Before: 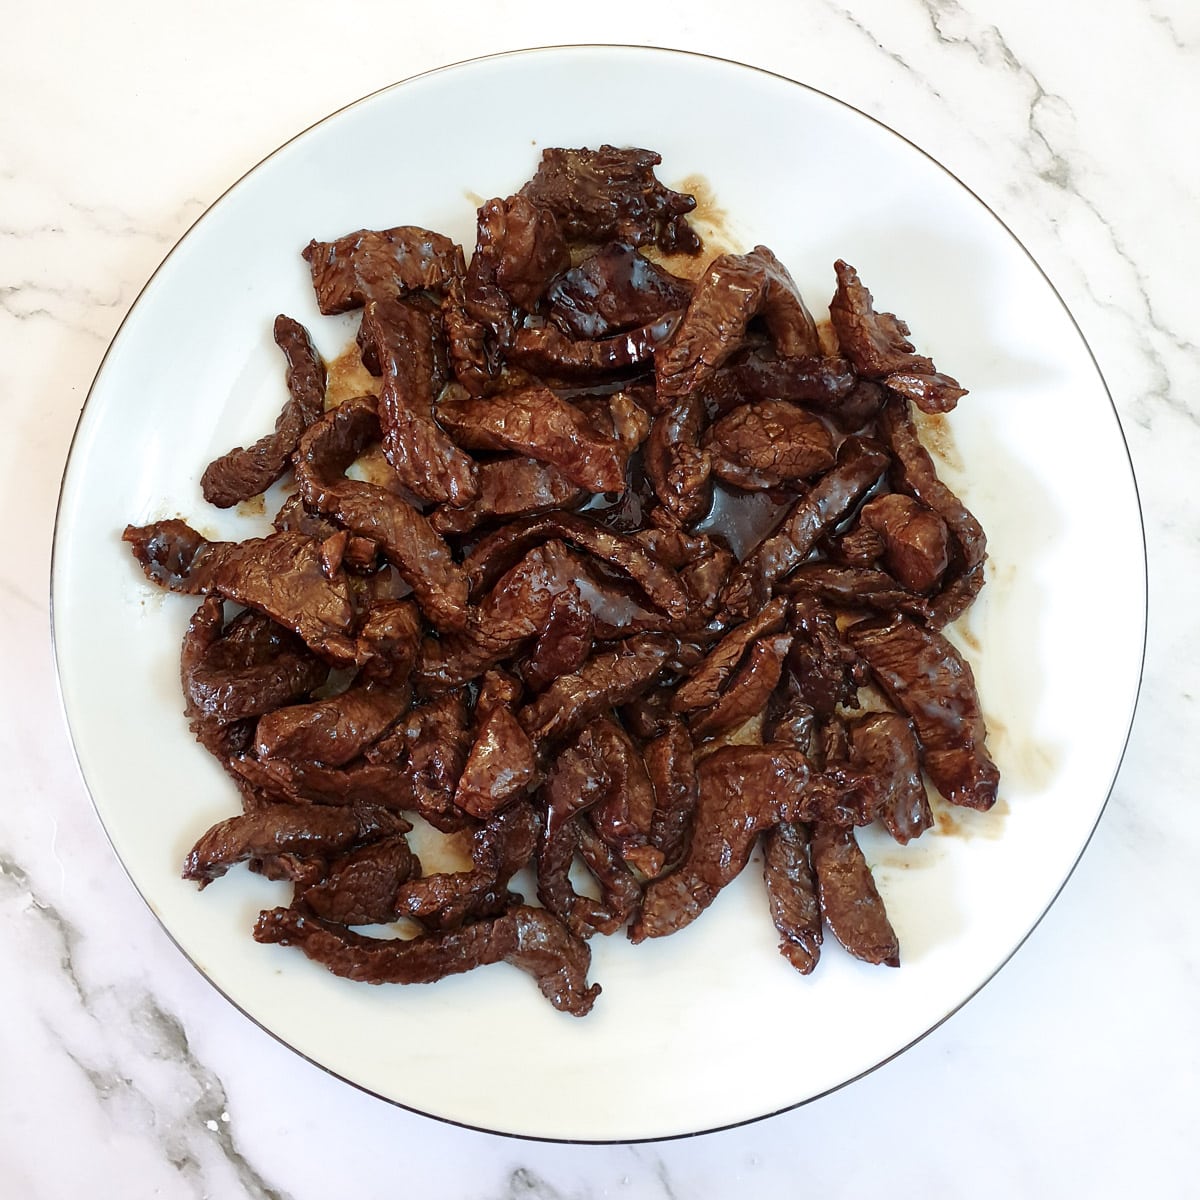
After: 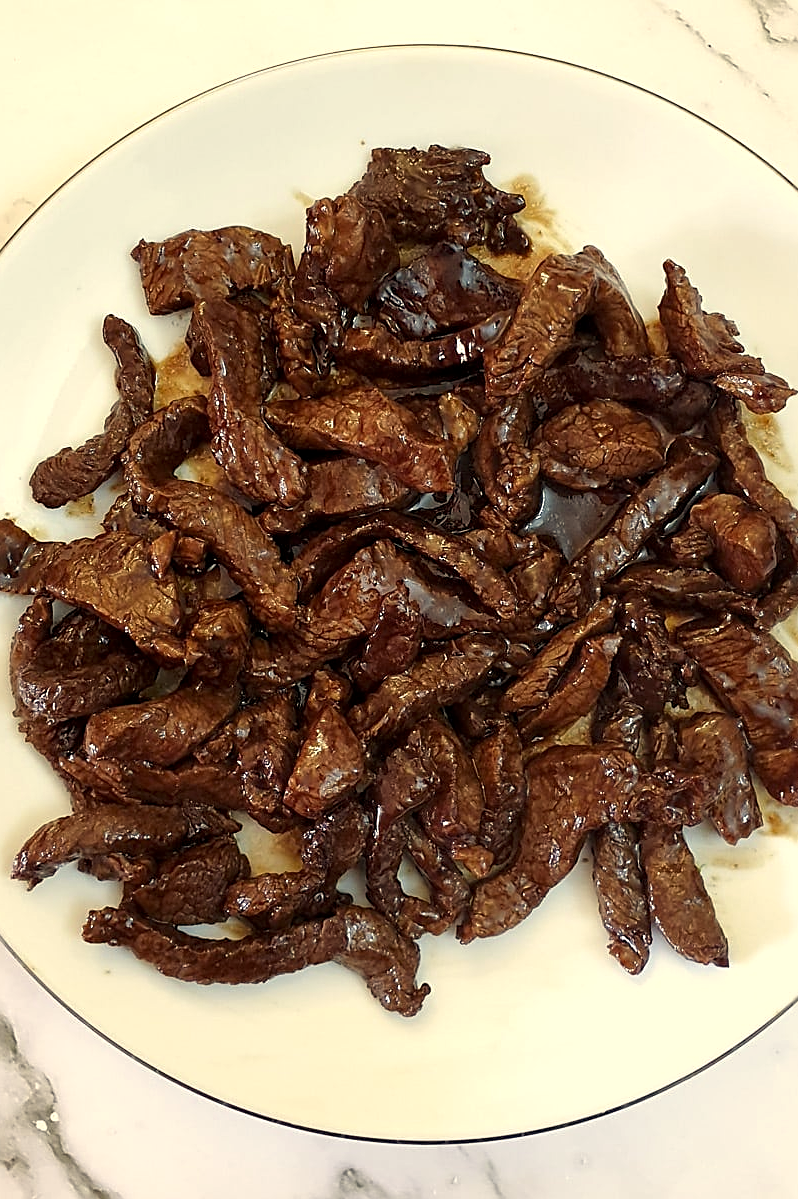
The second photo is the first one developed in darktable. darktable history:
crop and rotate: left 14.311%, right 19.183%
color correction: highlights a* 1.48, highlights b* 17.47
local contrast: highlights 101%, shadows 98%, detail 120%, midtone range 0.2
sharpen: on, module defaults
